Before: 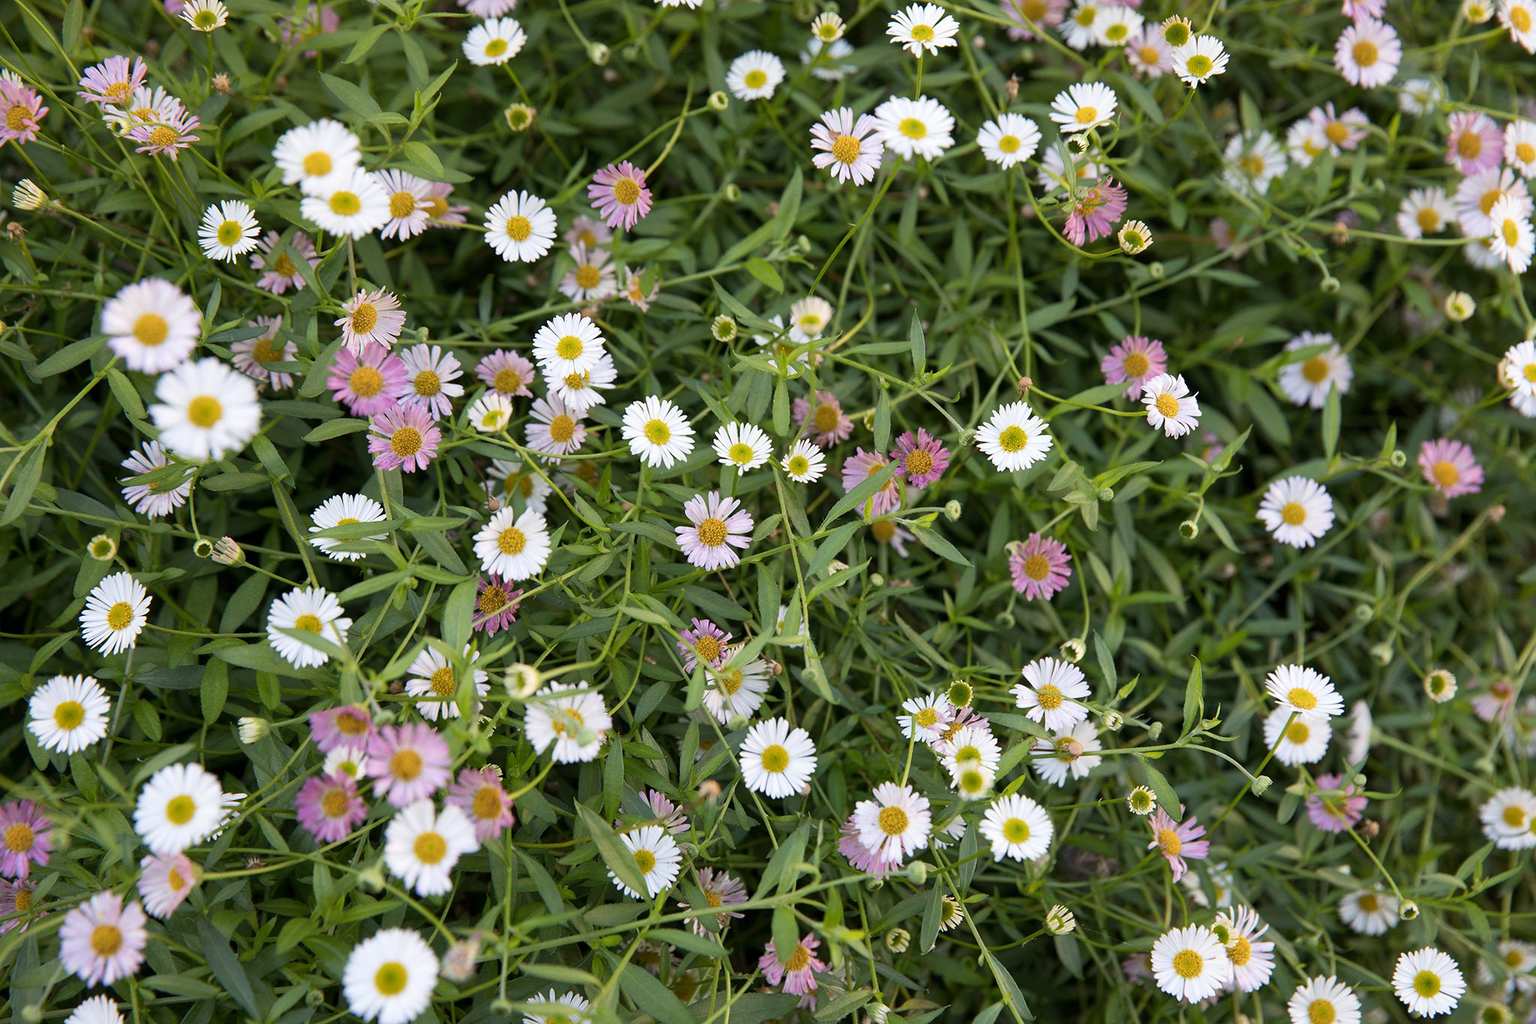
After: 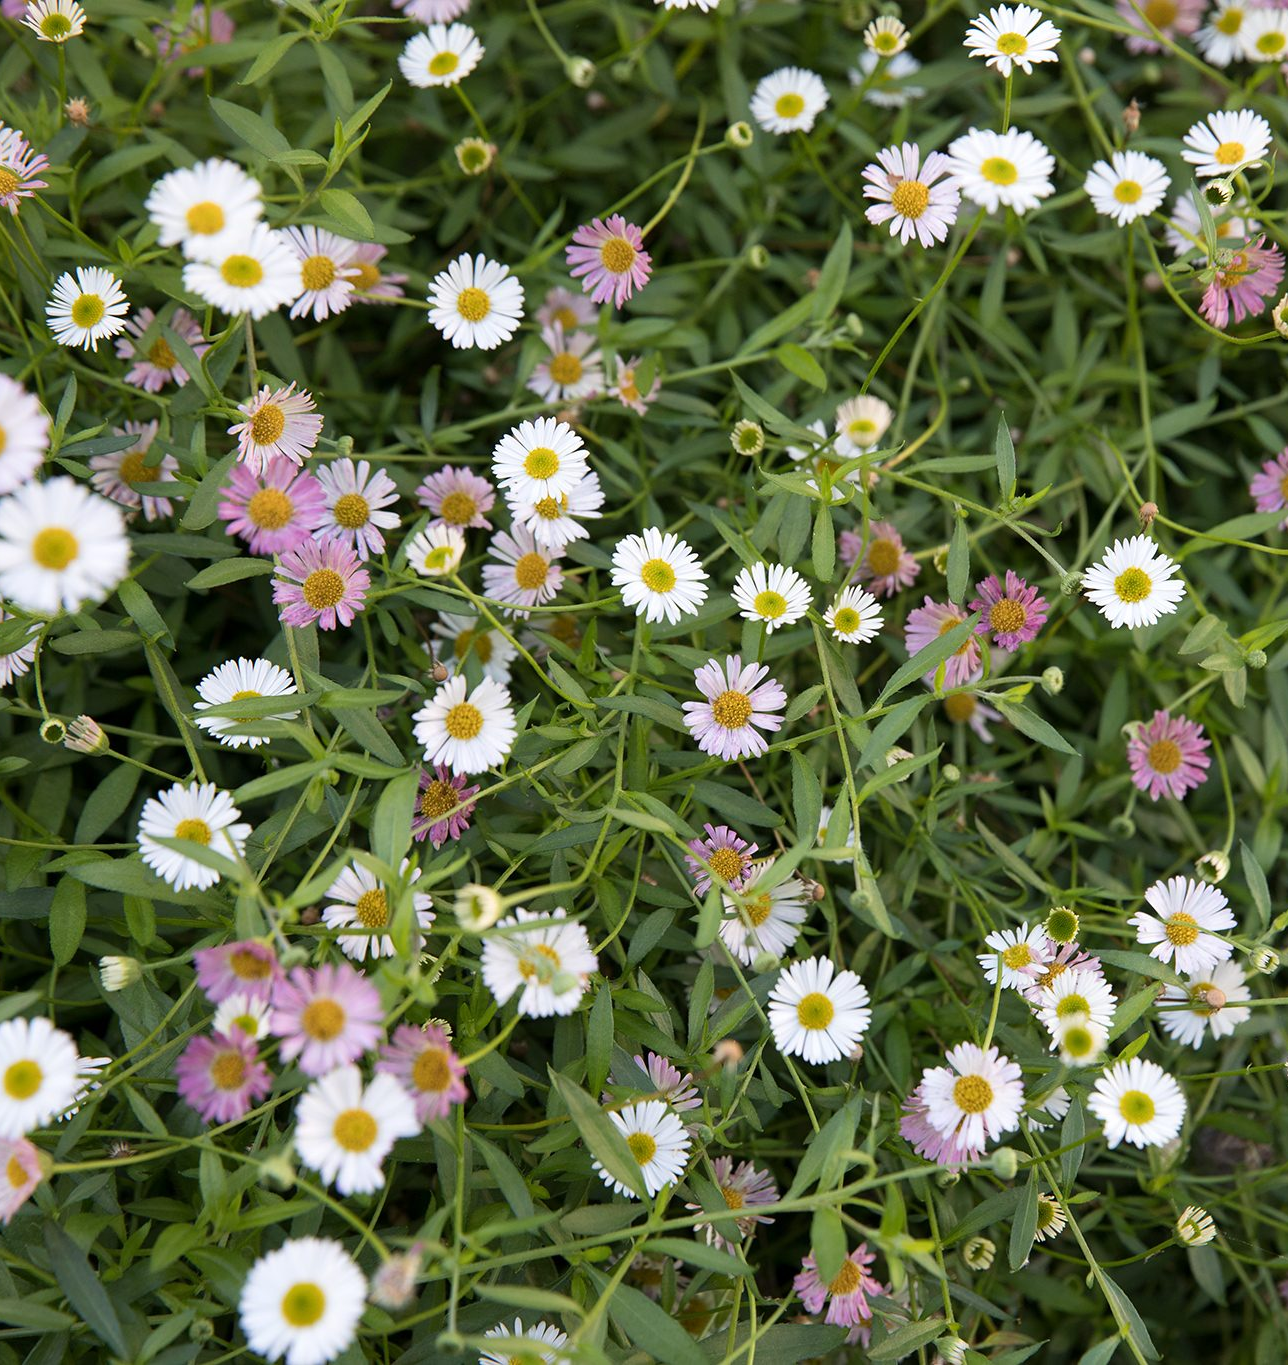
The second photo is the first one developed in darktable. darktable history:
tone equalizer: on, module defaults
crop: left 10.671%, right 26.427%
